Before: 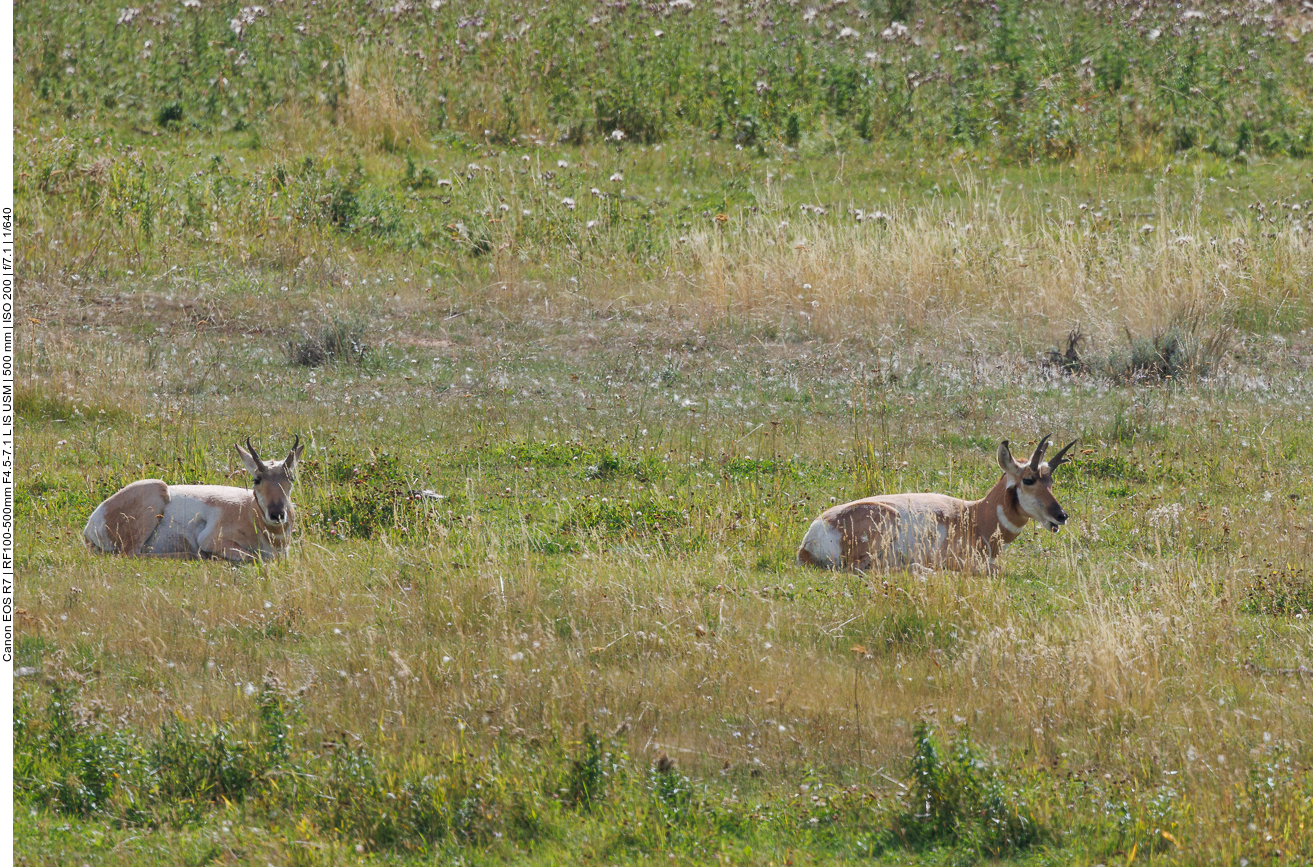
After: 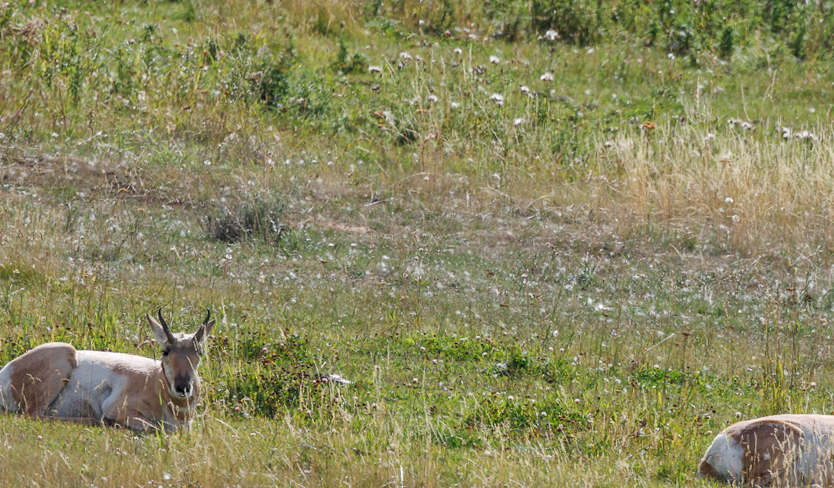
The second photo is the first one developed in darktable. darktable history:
shadows and highlights: low approximation 0.01, soften with gaussian
crop and rotate: angle -4.37°, left 2.001%, top 7.057%, right 27.329%, bottom 30.23%
local contrast: on, module defaults
